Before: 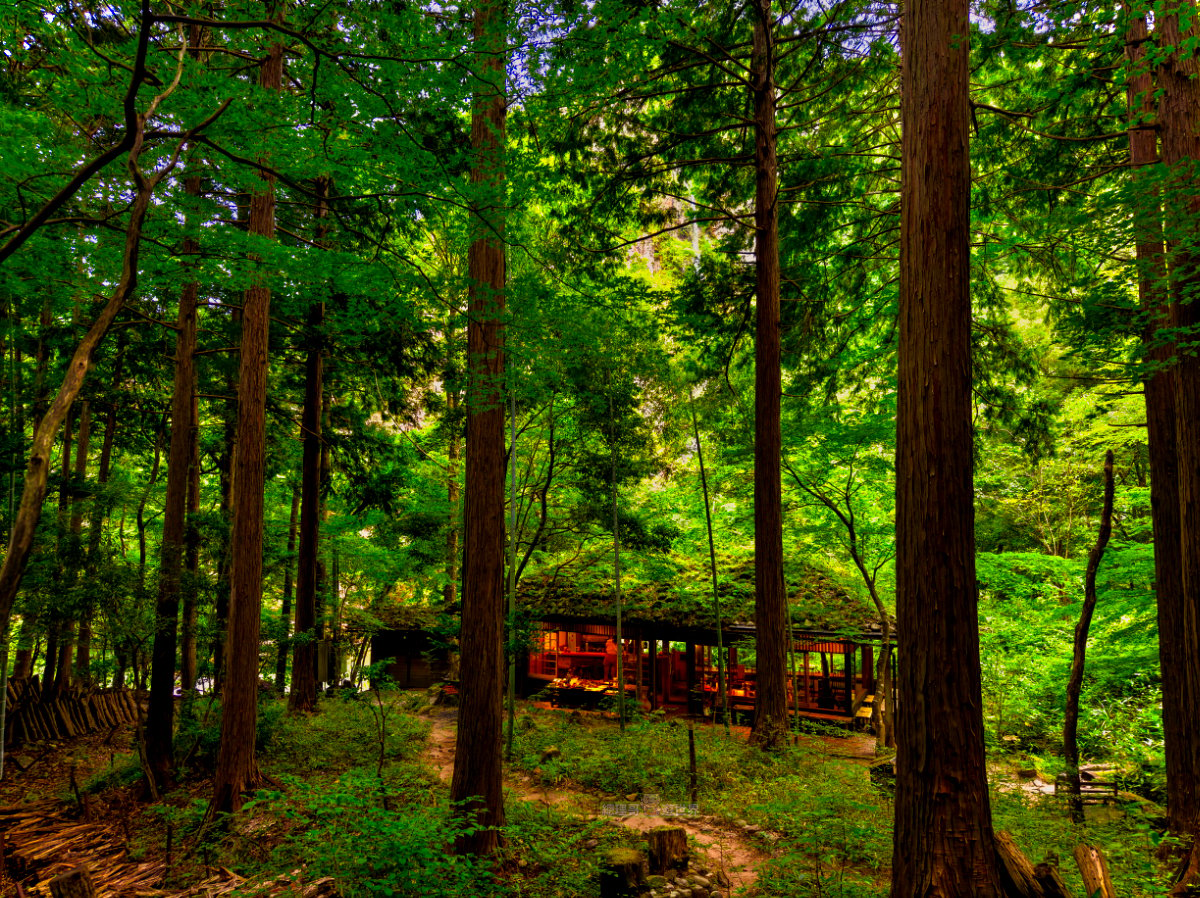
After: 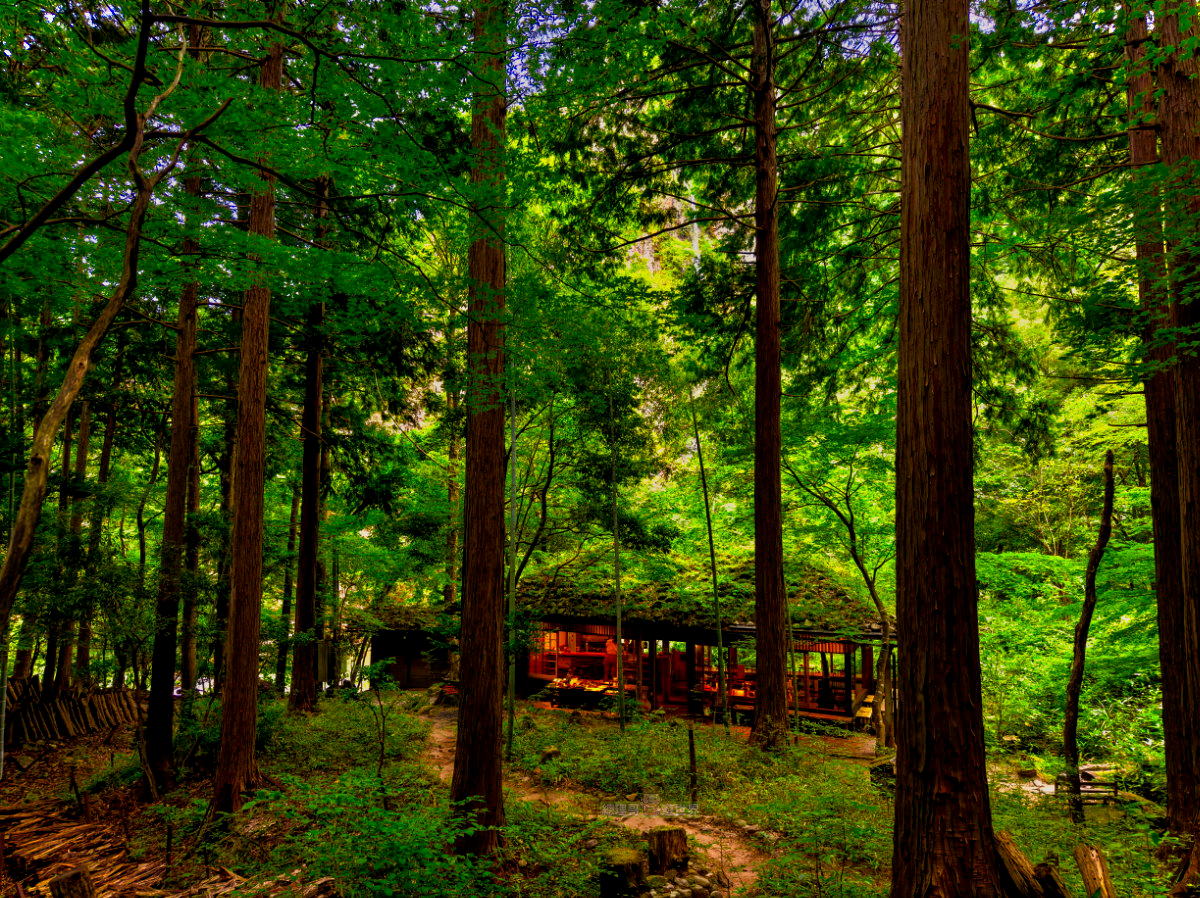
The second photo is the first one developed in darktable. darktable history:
exposure: black level correction 0.002, exposure -0.107 EV, compensate highlight preservation false
